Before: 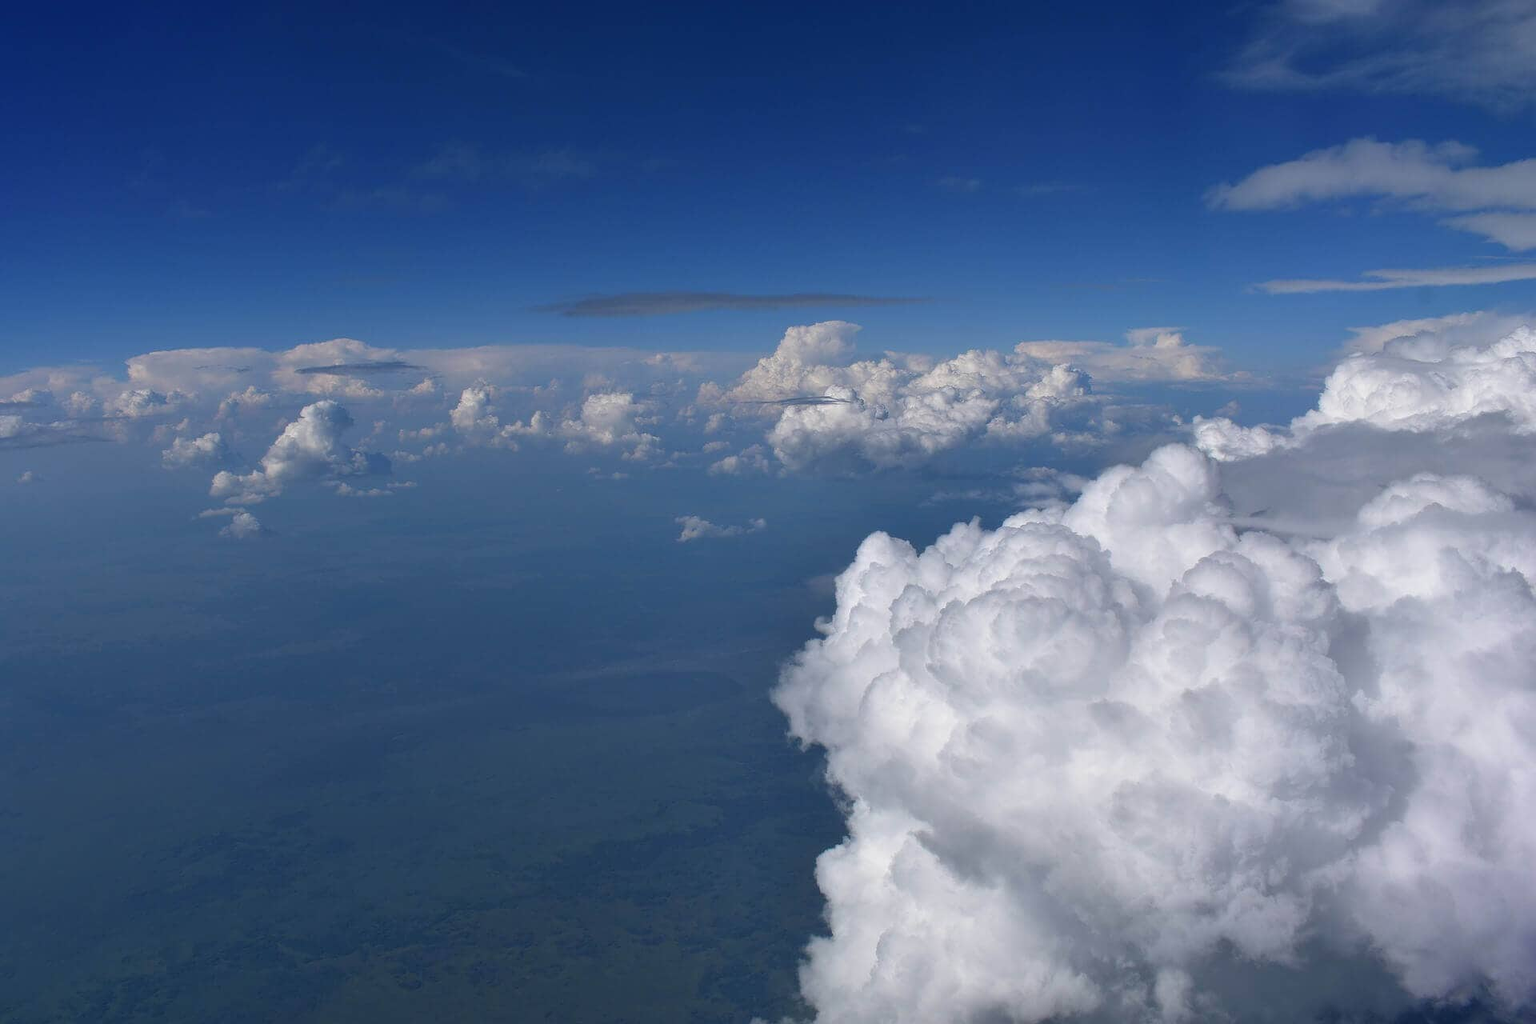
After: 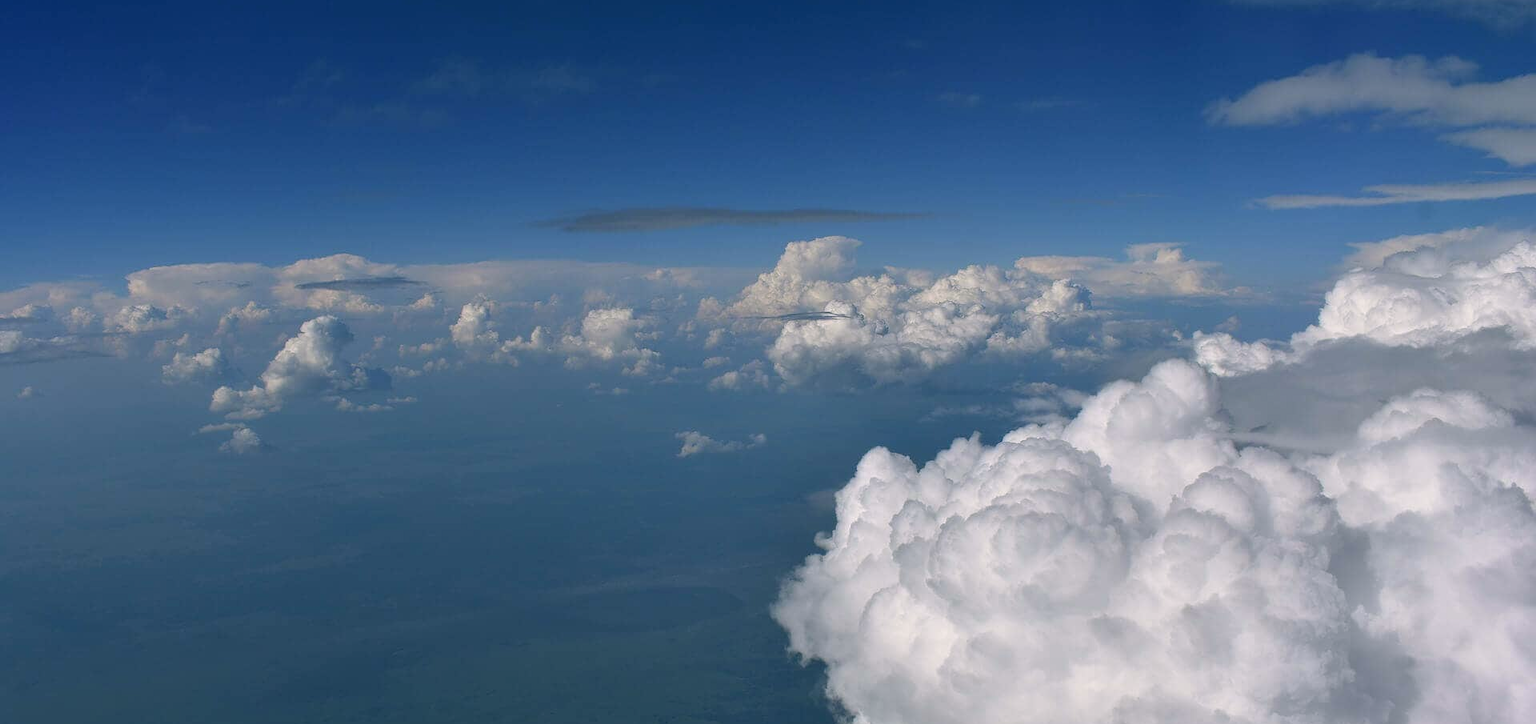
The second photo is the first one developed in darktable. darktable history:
color correction: highlights a* 4.02, highlights b* 4.98, shadows a* -7.55, shadows b* 4.98
crop and rotate: top 8.293%, bottom 20.996%
white balance: red 0.986, blue 1.01
